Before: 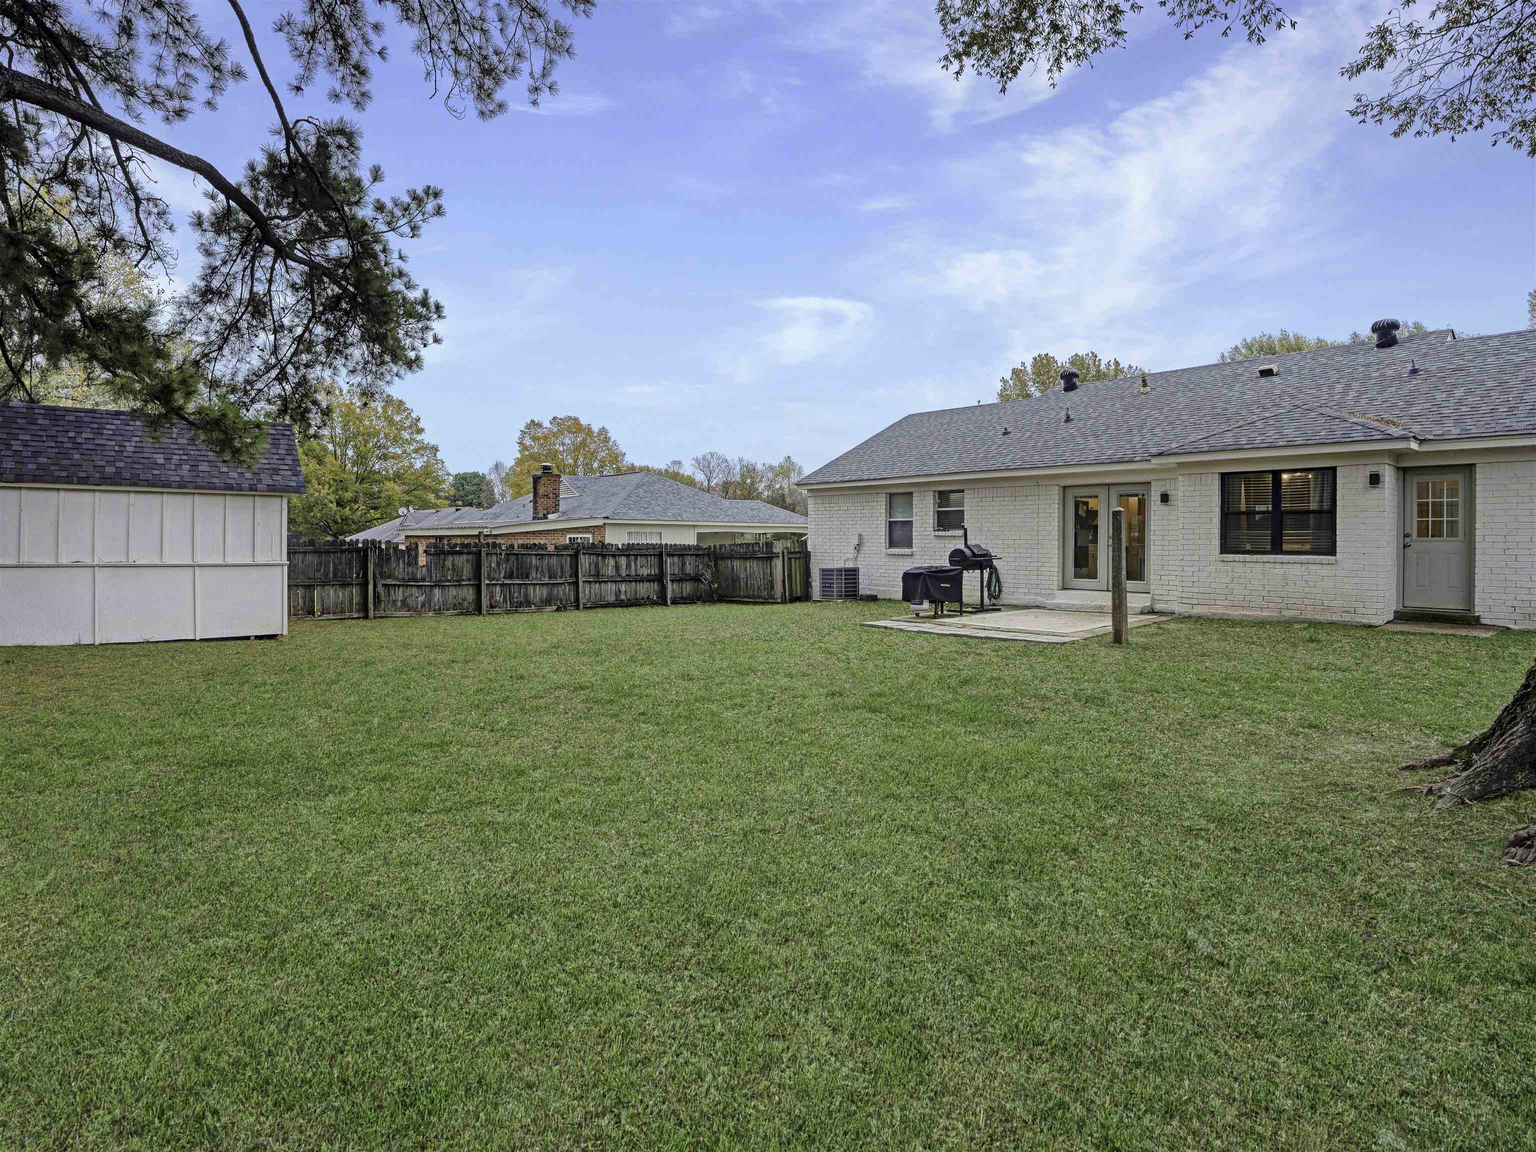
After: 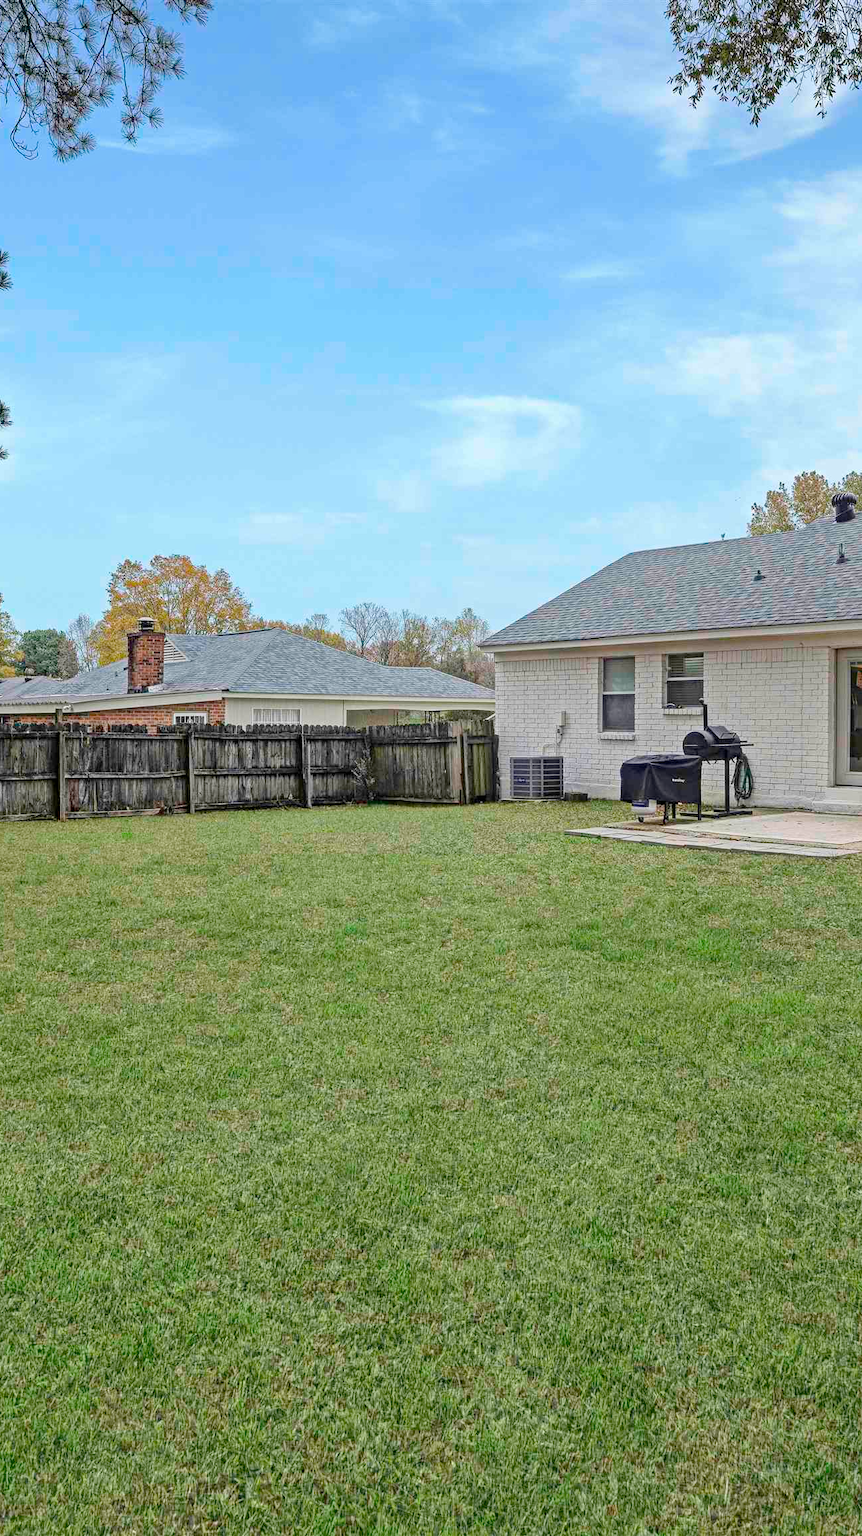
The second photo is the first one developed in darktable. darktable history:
crop: left 28.481%, right 29.413%
tone equalizer: on, module defaults
